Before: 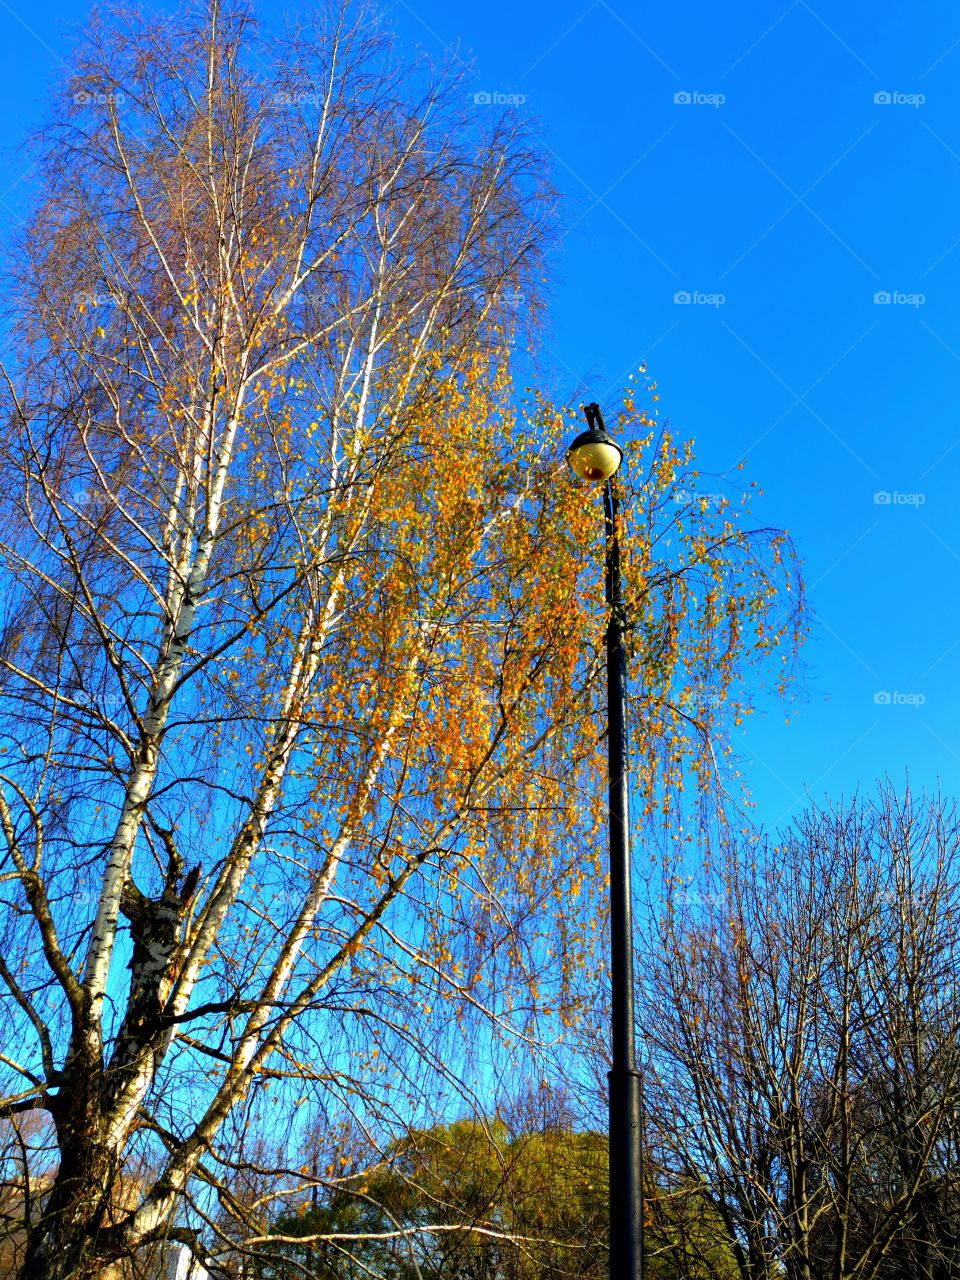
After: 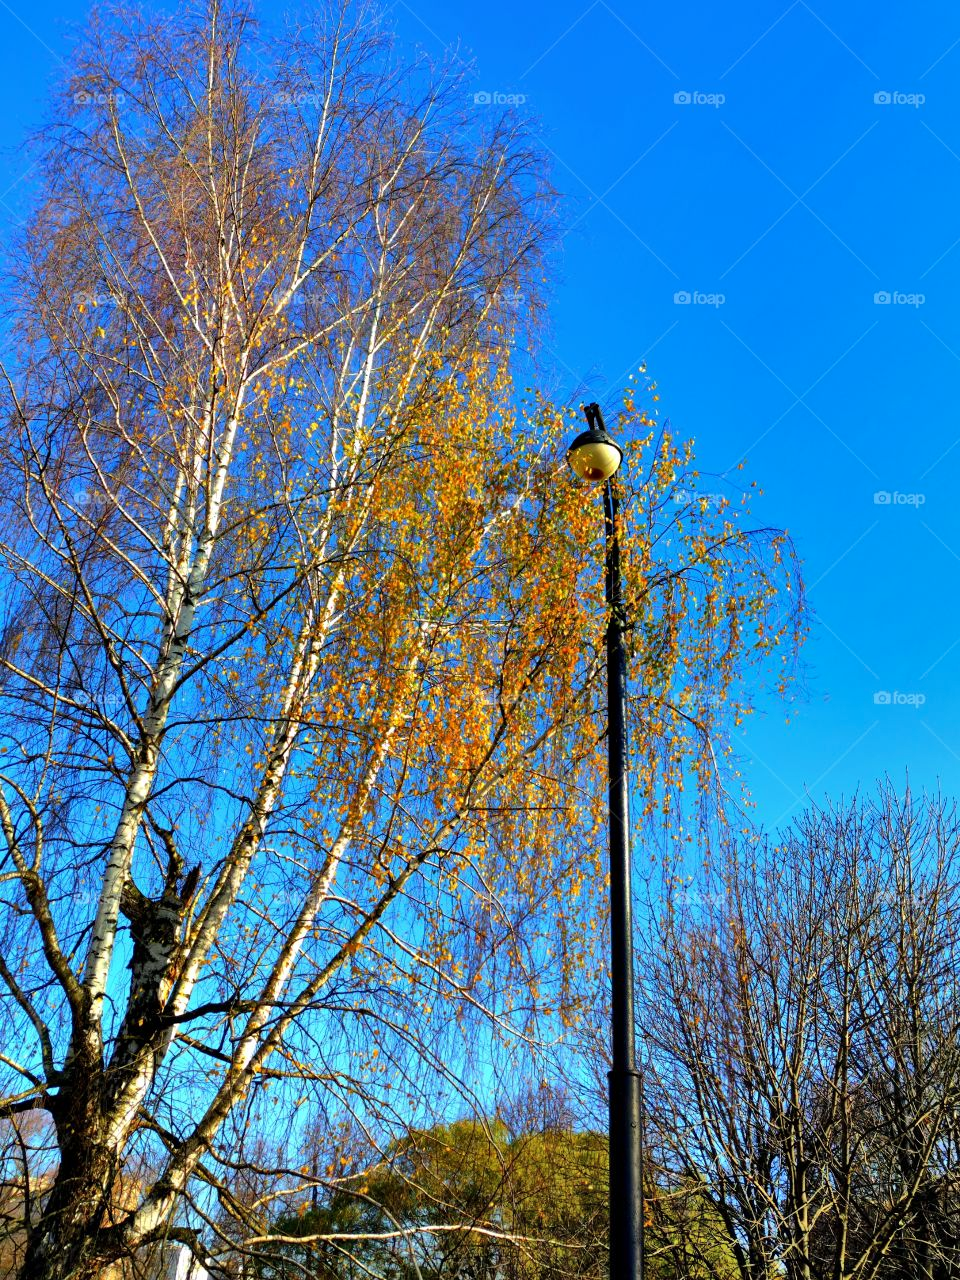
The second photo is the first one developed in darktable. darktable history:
shadows and highlights: shadows 59.02, soften with gaussian
